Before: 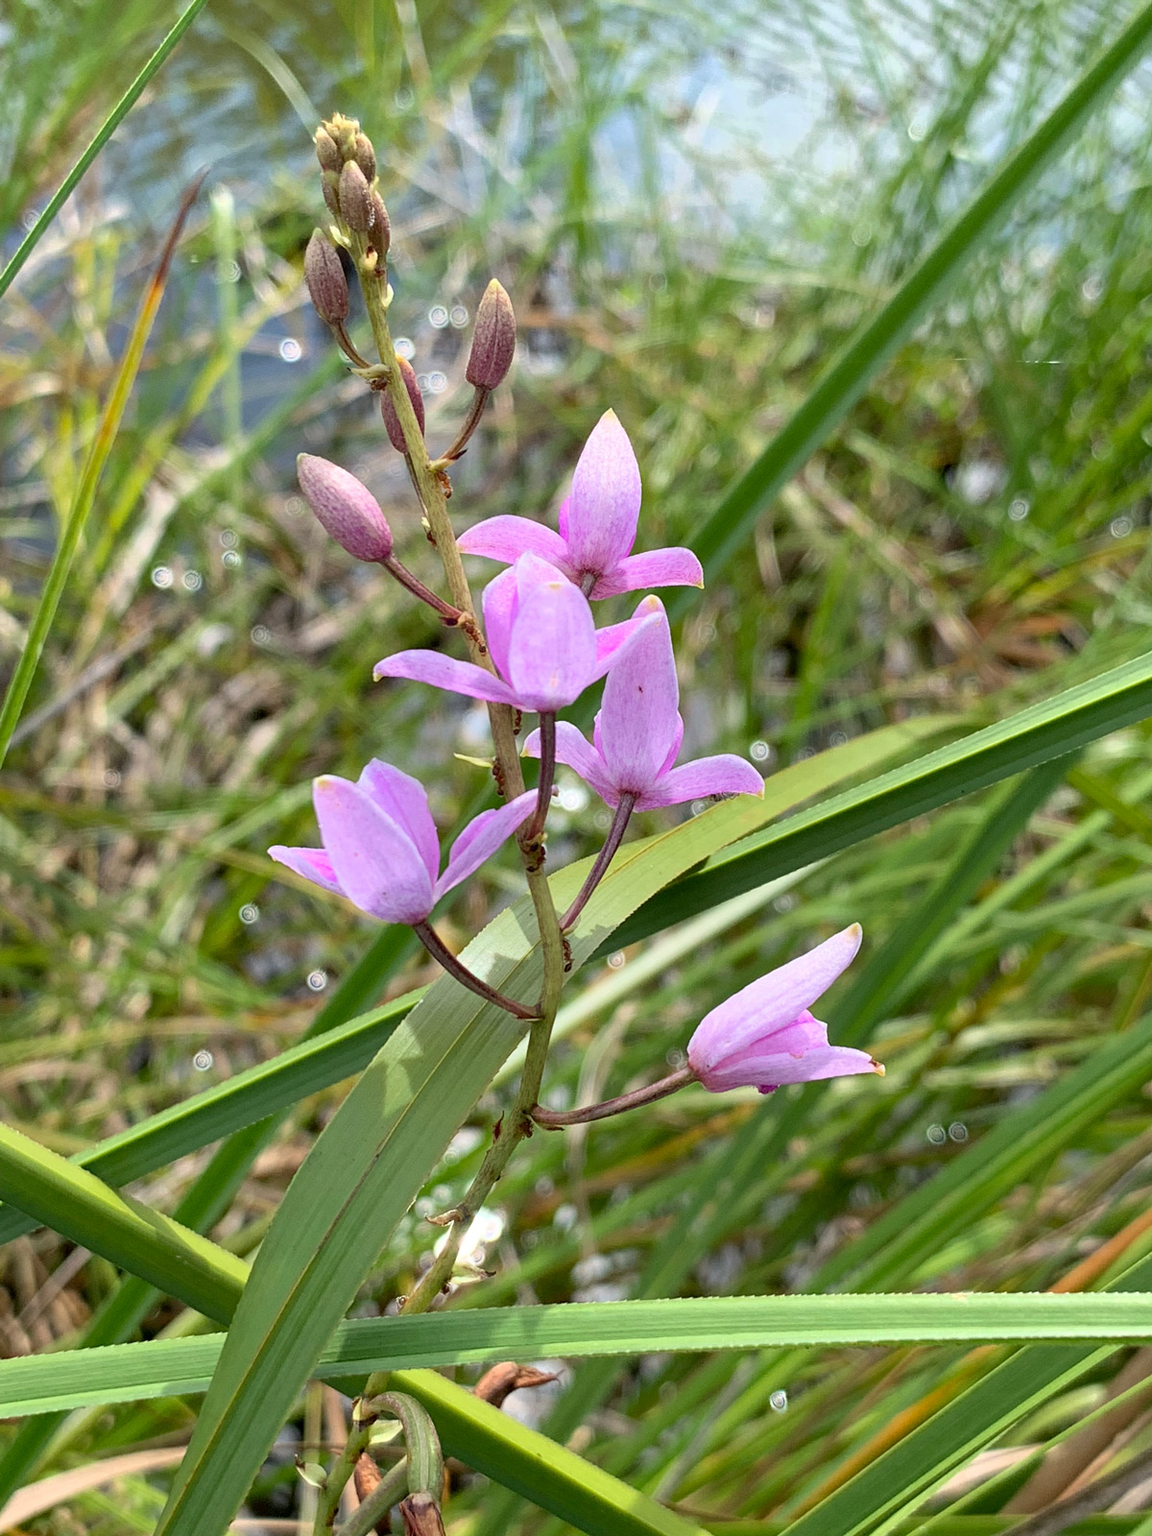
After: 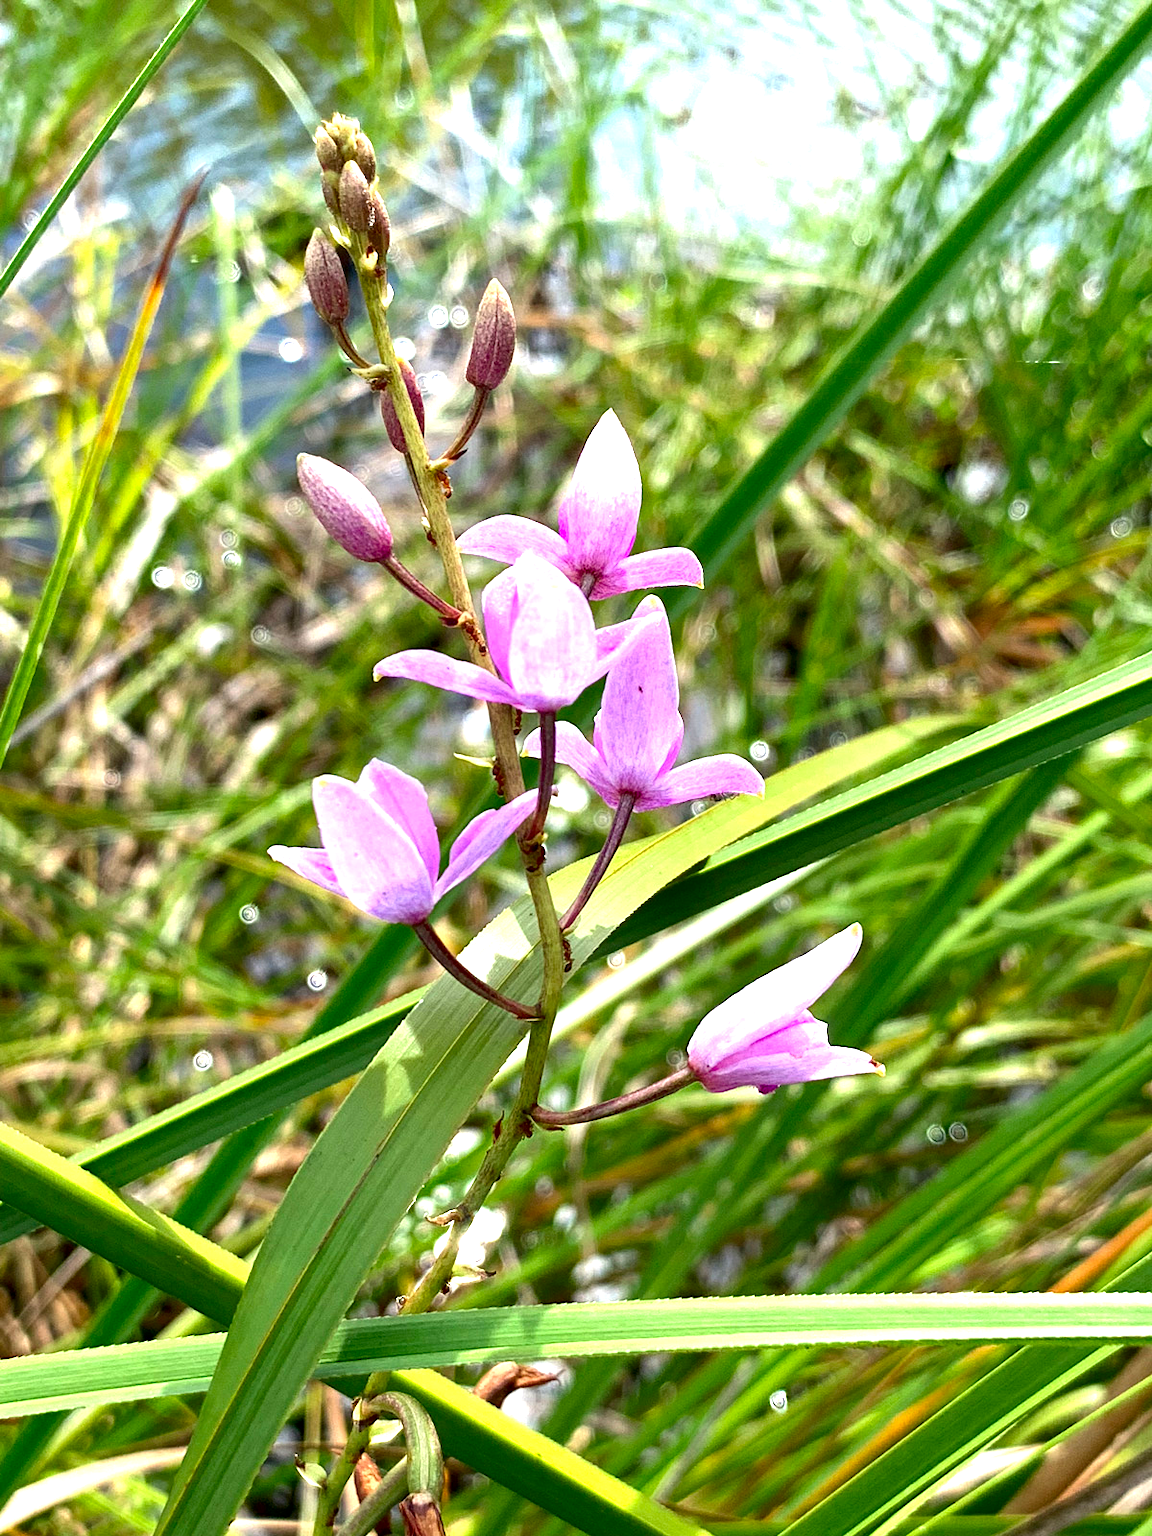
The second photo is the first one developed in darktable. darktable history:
contrast brightness saturation: brightness -0.25, saturation 0.2
exposure: black level correction 0.001, exposure 1 EV, compensate highlight preservation false
